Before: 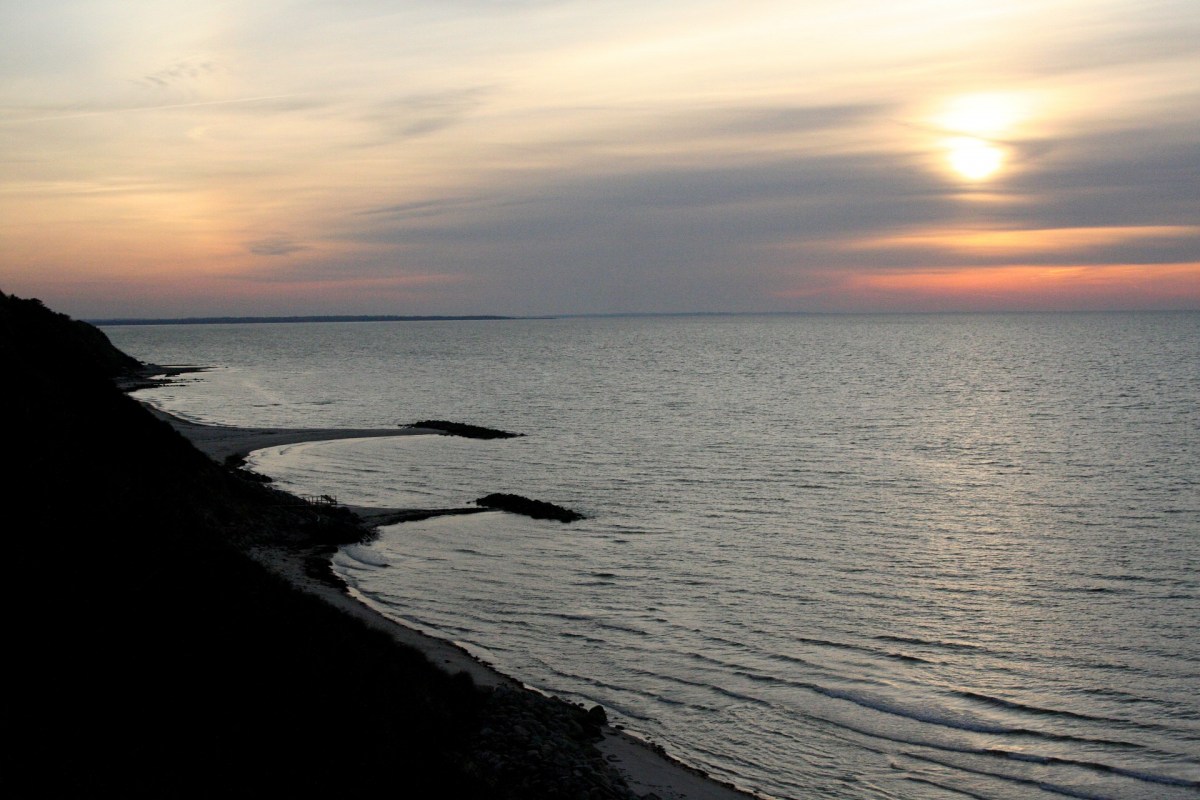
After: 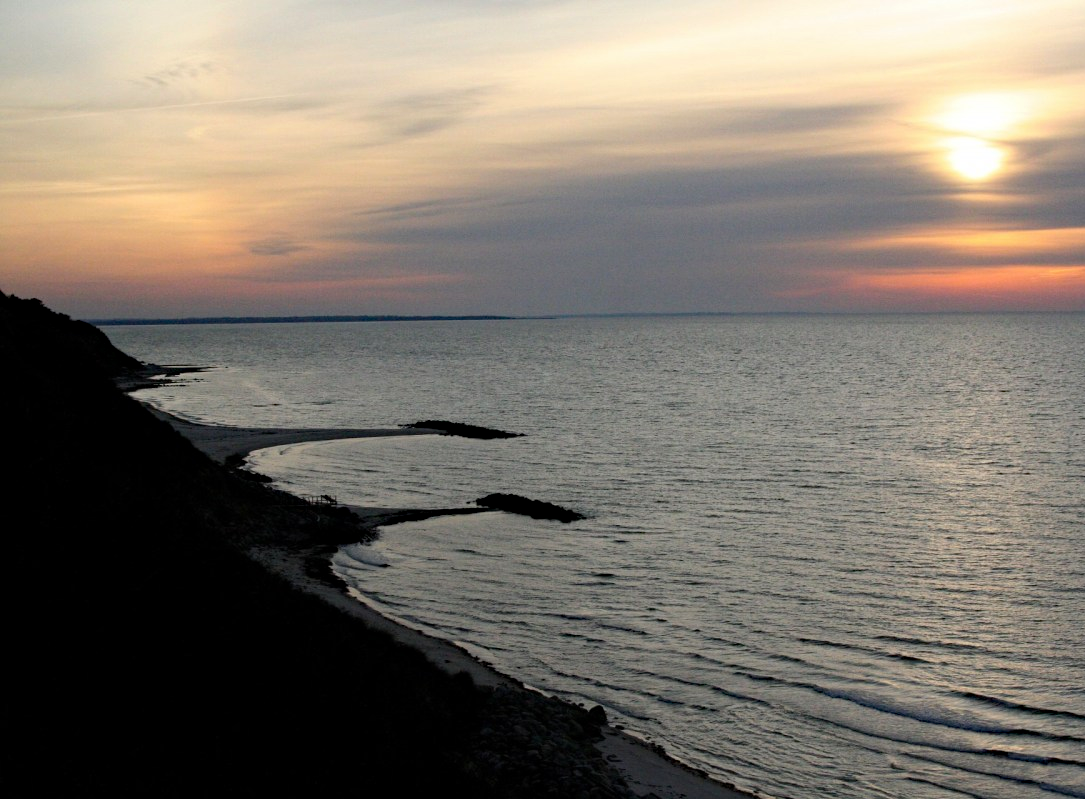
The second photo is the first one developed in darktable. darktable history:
crop: right 9.509%, bottom 0.031%
haze removal: compatibility mode true, adaptive false
